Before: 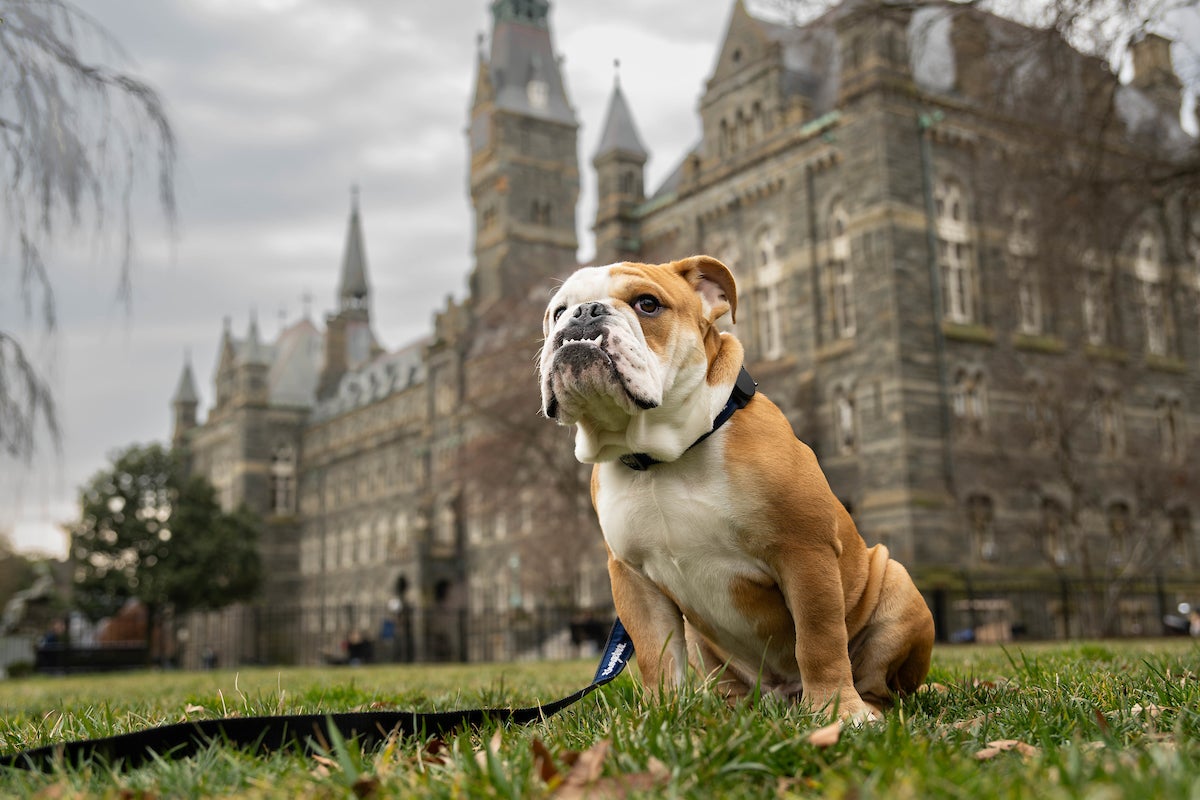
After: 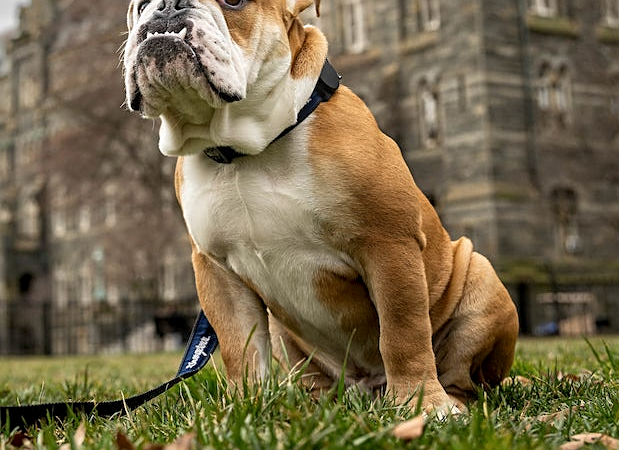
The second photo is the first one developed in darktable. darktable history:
sharpen: on, module defaults
crop: left 34.701%, top 38.473%, right 13.686%, bottom 5.155%
local contrast: on, module defaults
